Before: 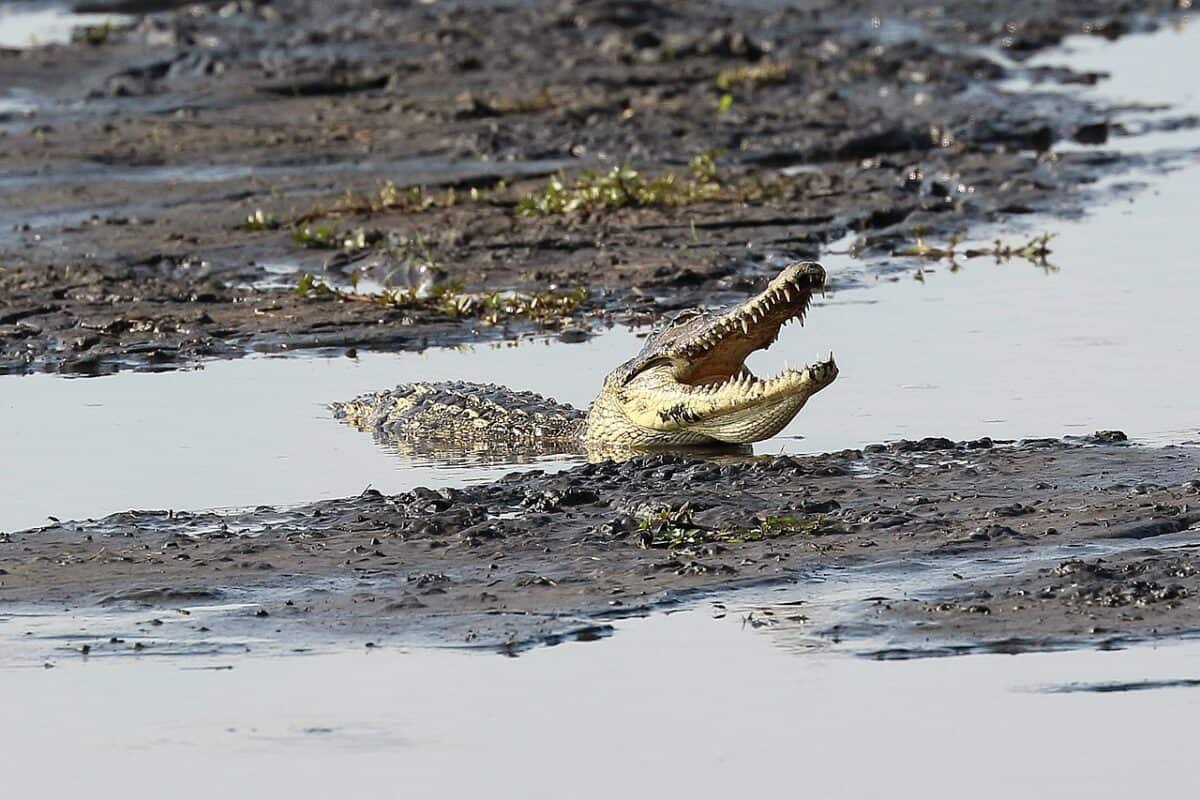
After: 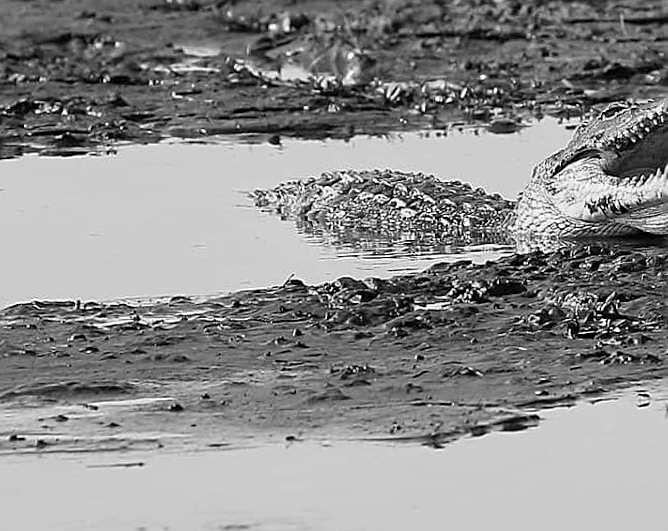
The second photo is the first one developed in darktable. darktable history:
shadows and highlights: shadows 75, highlights -25, soften with gaussian
color calibration: output gray [0.267, 0.423, 0.261, 0], illuminant same as pipeline (D50), adaptation none (bypass)
sharpen: on, module defaults
crop: left 8.966%, top 23.852%, right 34.699%, bottom 4.703%
rotate and perspective: rotation 0.679°, lens shift (horizontal) 0.136, crop left 0.009, crop right 0.991, crop top 0.078, crop bottom 0.95
